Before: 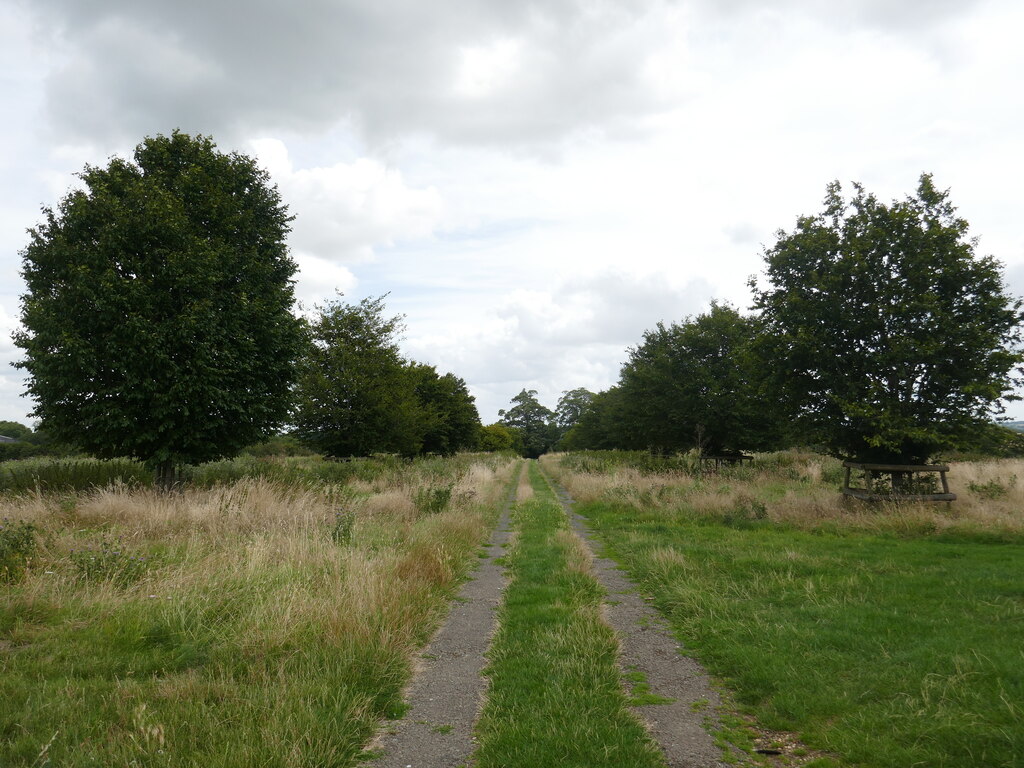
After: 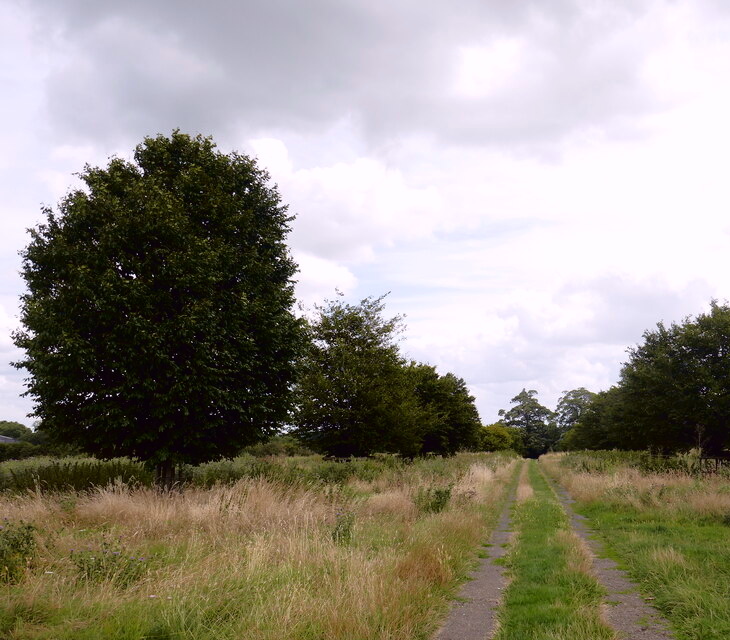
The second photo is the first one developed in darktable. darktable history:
crop: right 28.686%, bottom 16.586%
tone curve: curves: ch0 [(0, 0) (0.126, 0.061) (0.362, 0.382) (0.498, 0.498) (0.706, 0.712) (1, 1)]; ch1 [(0, 0) (0.5, 0.522) (0.55, 0.586) (1, 1)]; ch2 [(0, 0) (0.44, 0.424) (0.5, 0.482) (0.537, 0.538) (1, 1)], color space Lab, independent channels, preserve colors none
